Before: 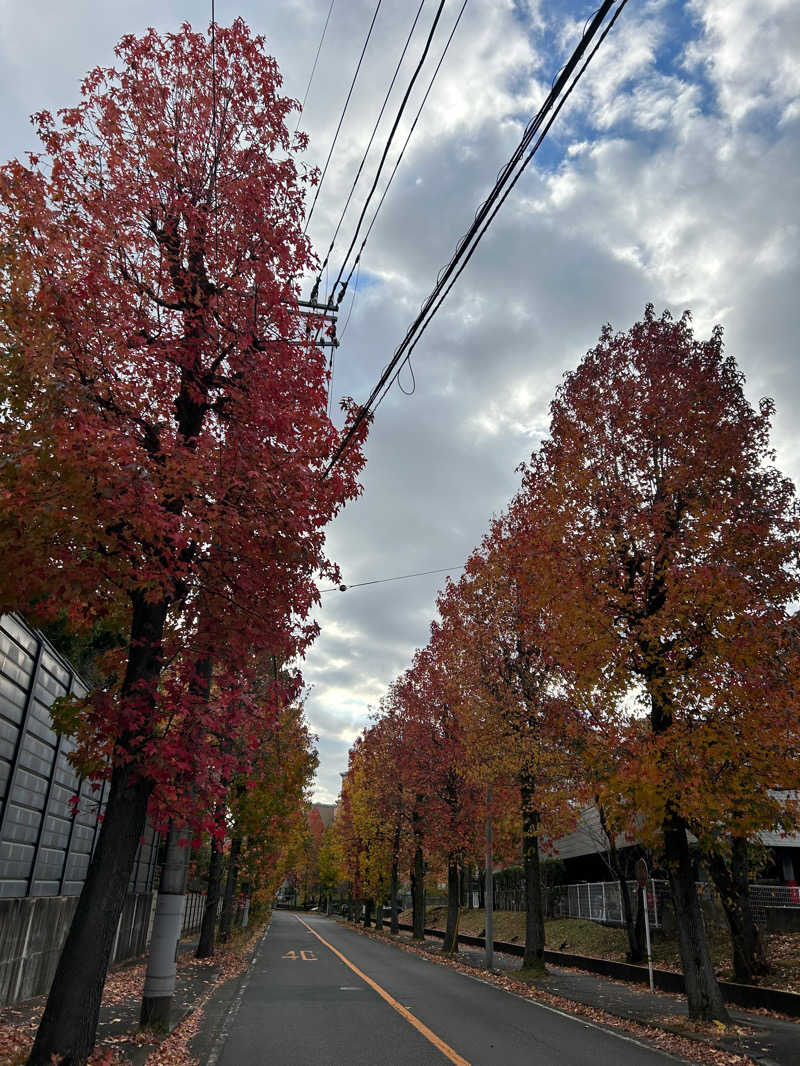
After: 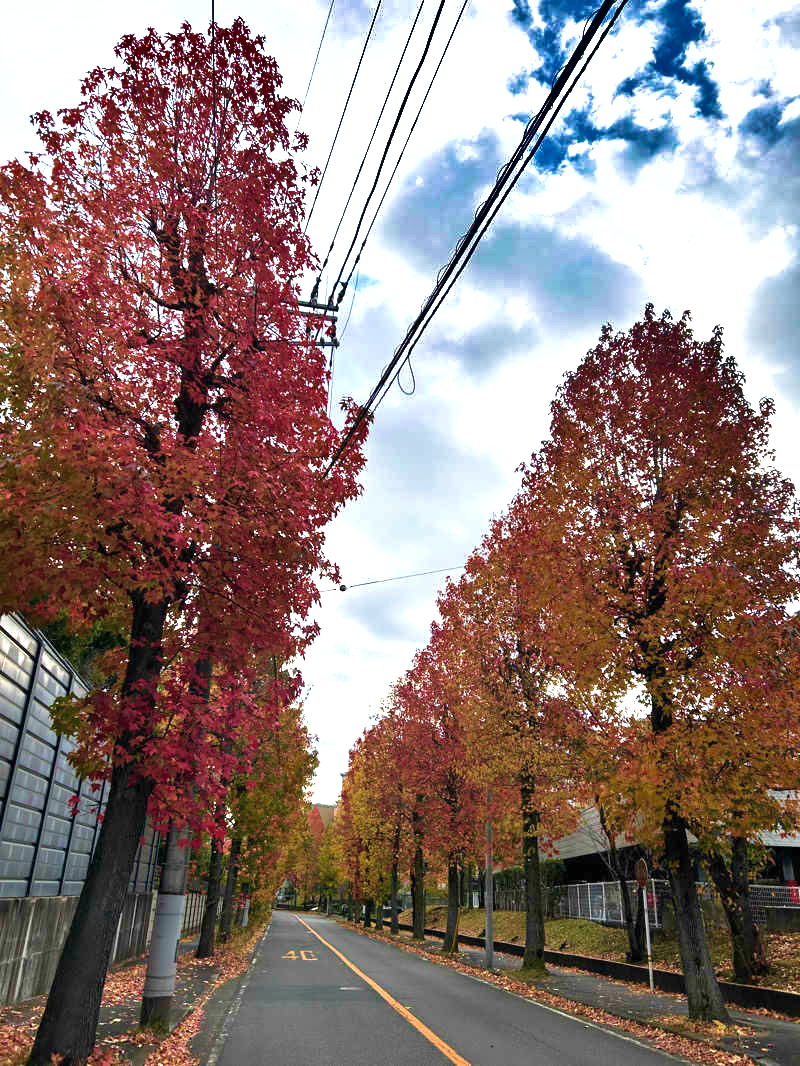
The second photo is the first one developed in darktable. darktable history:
velvia: strength 75%
exposure: black level correction 0, exposure 1.095 EV, compensate highlight preservation false
shadows and highlights: radius 118.09, shadows 42.55, highlights -61.65, soften with gaussian
